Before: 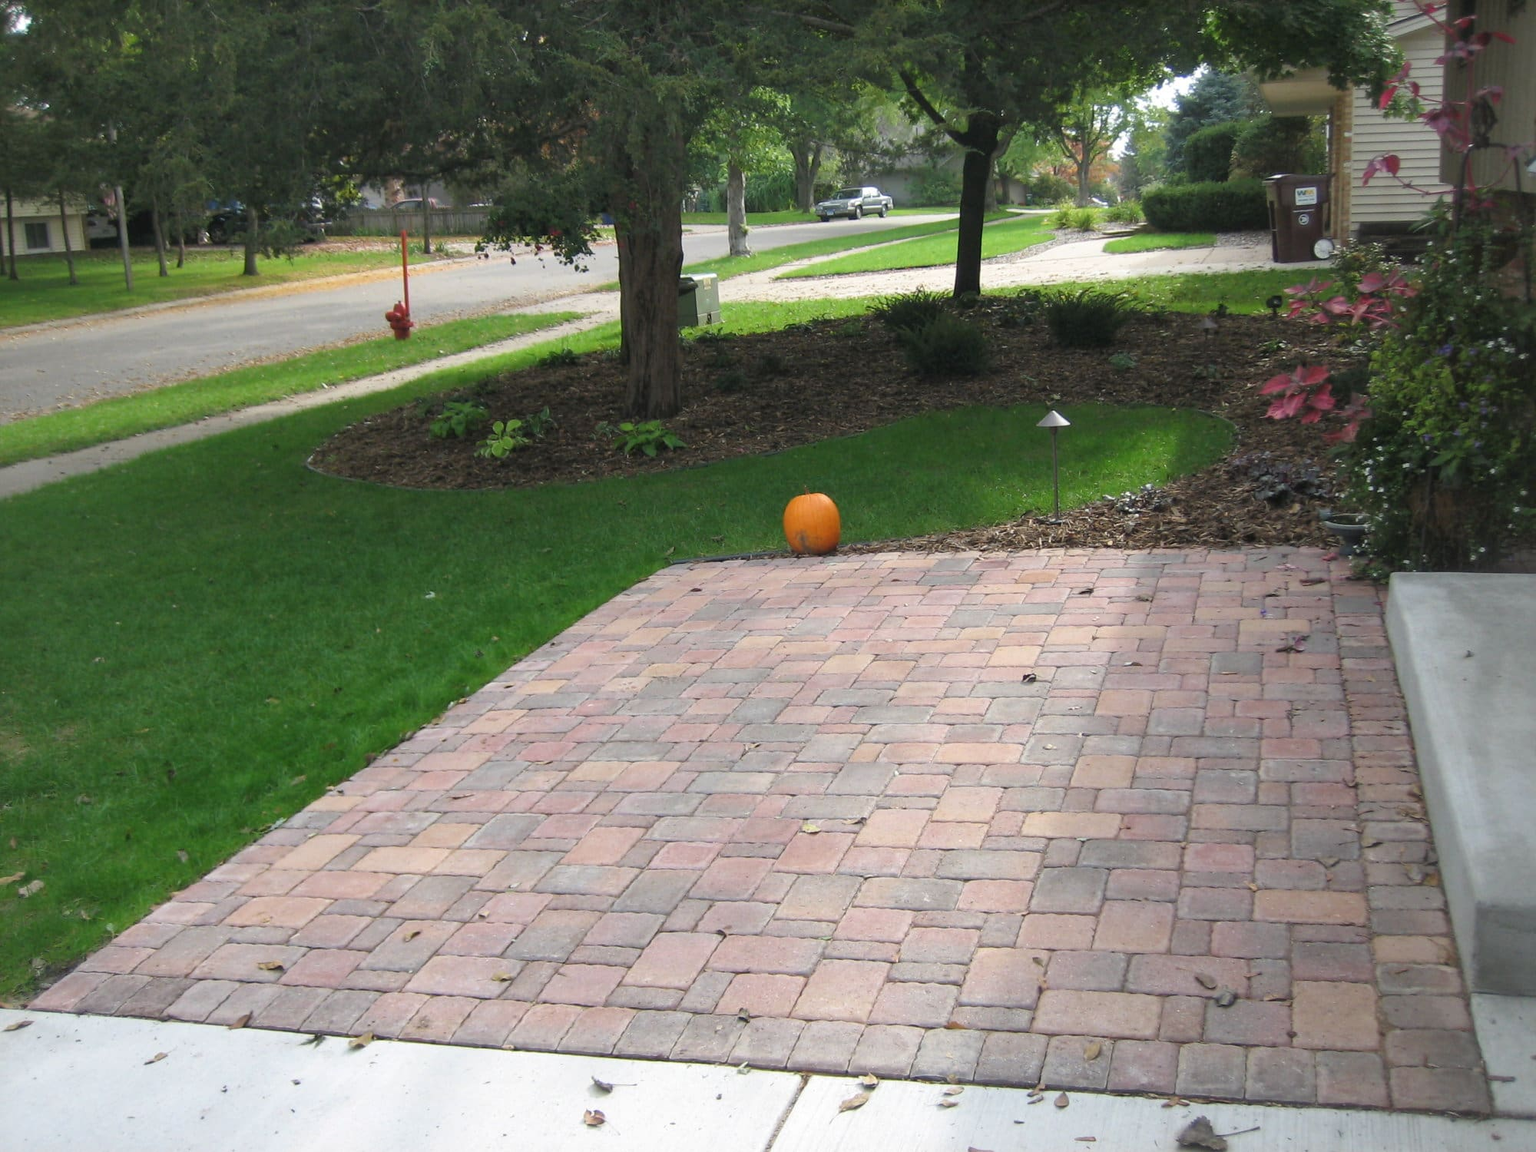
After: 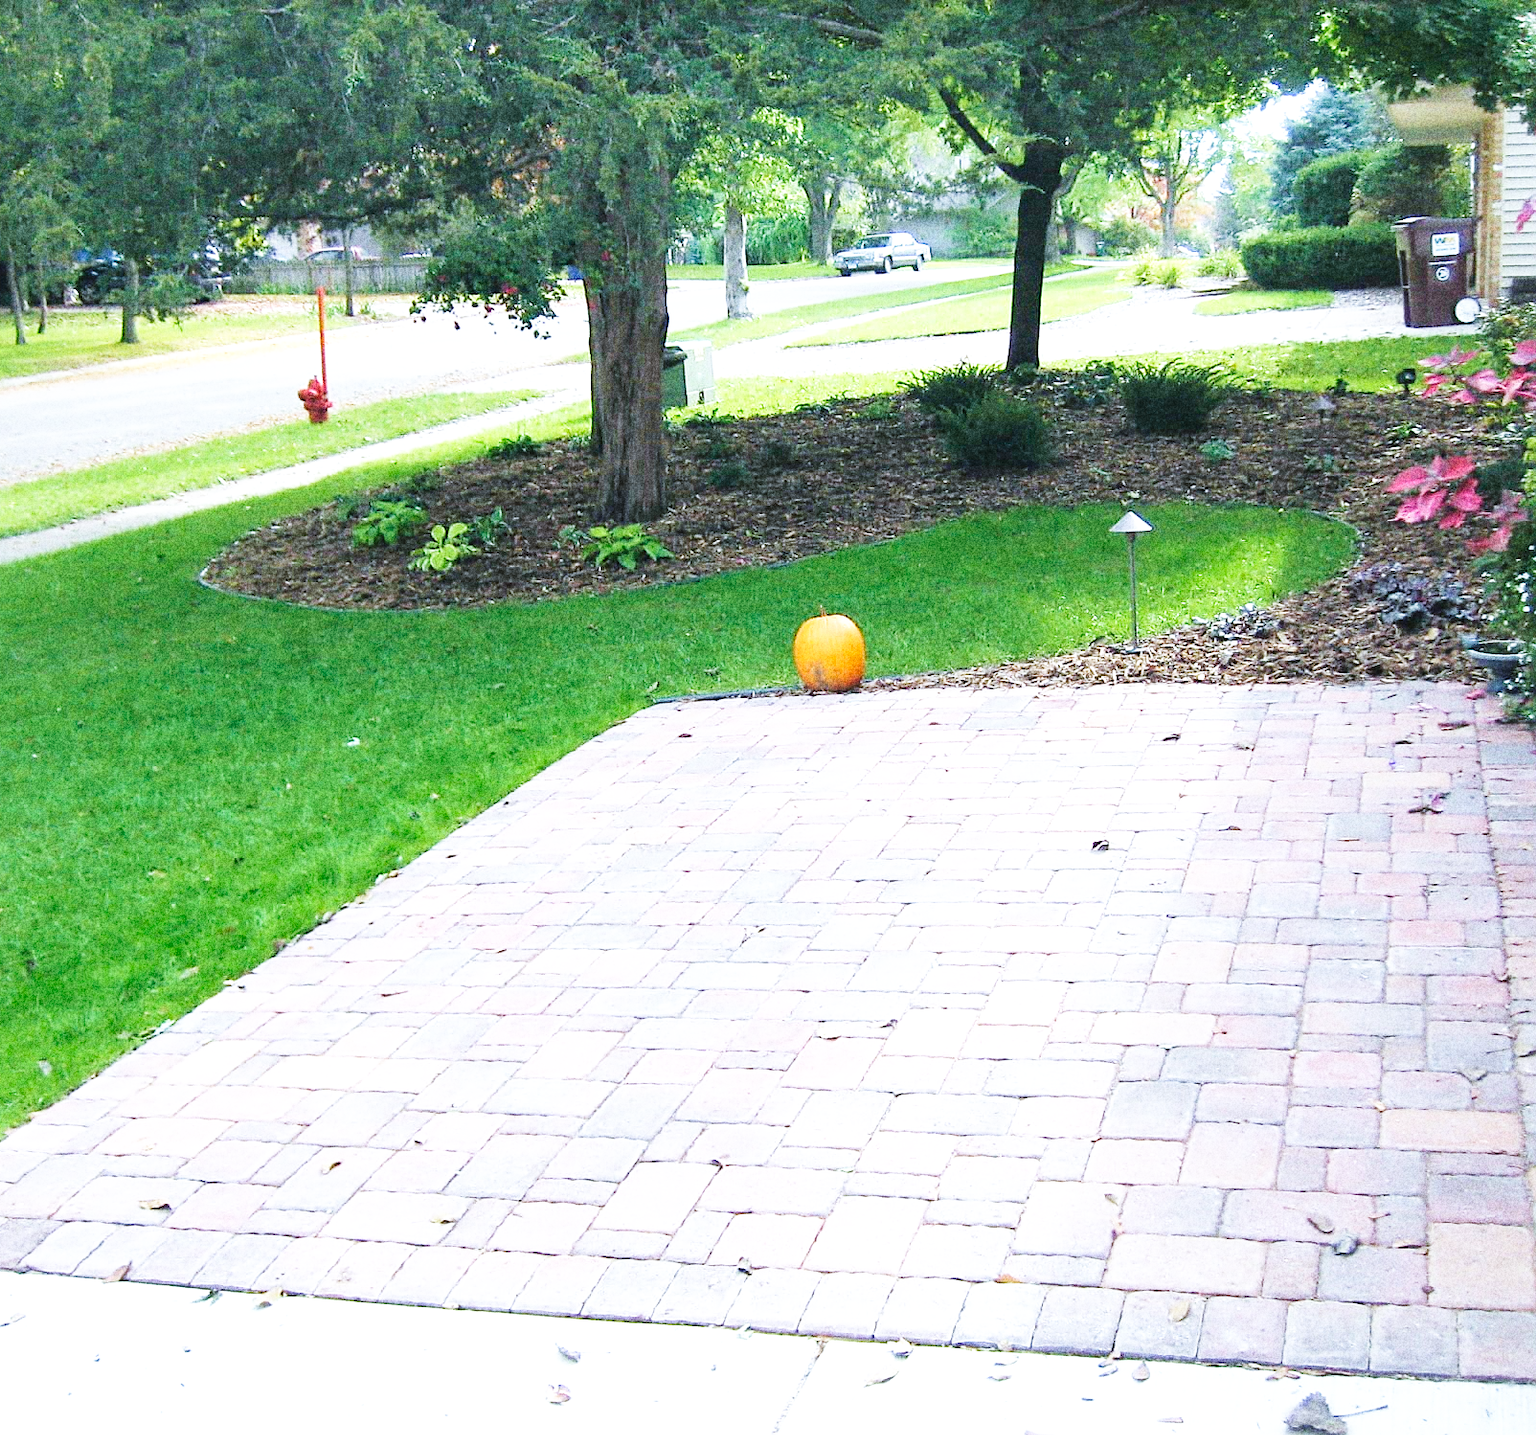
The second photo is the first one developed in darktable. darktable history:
exposure: black level correction 0, exposure 0.7 EV, compensate exposure bias true, compensate highlight preservation false
sharpen: on, module defaults
crop and rotate: left 9.597%, right 10.195%
base curve: curves: ch0 [(0, 0.003) (0.001, 0.002) (0.006, 0.004) (0.02, 0.022) (0.048, 0.086) (0.094, 0.234) (0.162, 0.431) (0.258, 0.629) (0.385, 0.8) (0.548, 0.918) (0.751, 0.988) (1, 1)], preserve colors none
velvia: strength 27%
white balance: red 0.926, green 1.003, blue 1.133
grain: coarseness 10.62 ISO, strength 55.56%
tone equalizer: on, module defaults
